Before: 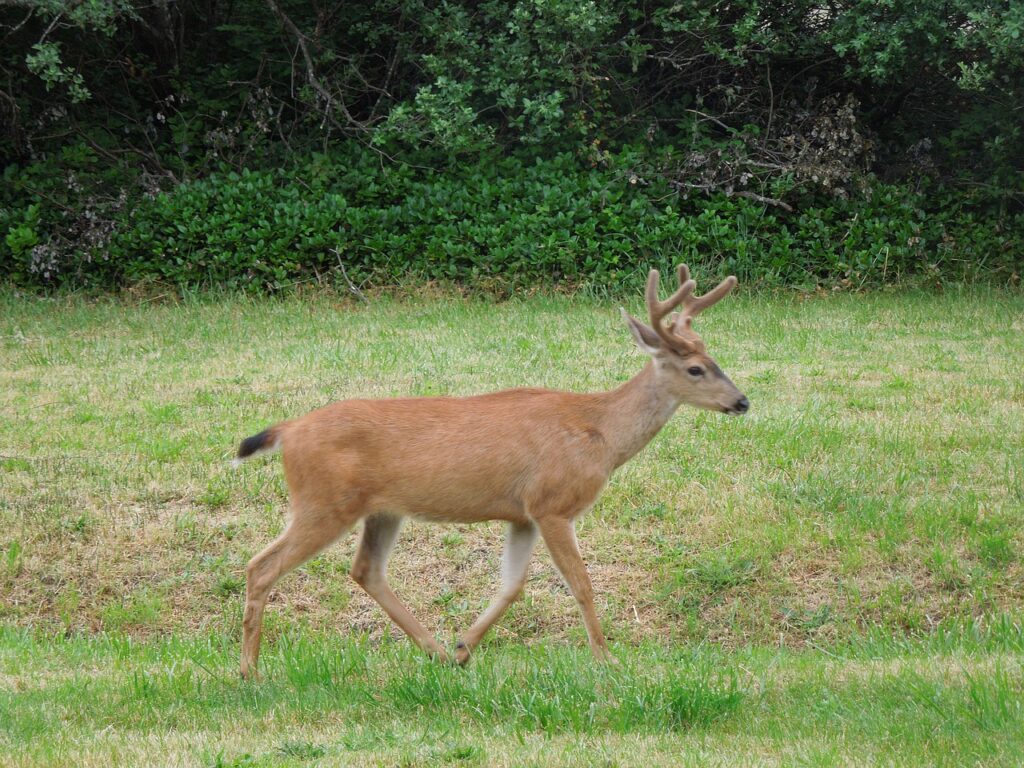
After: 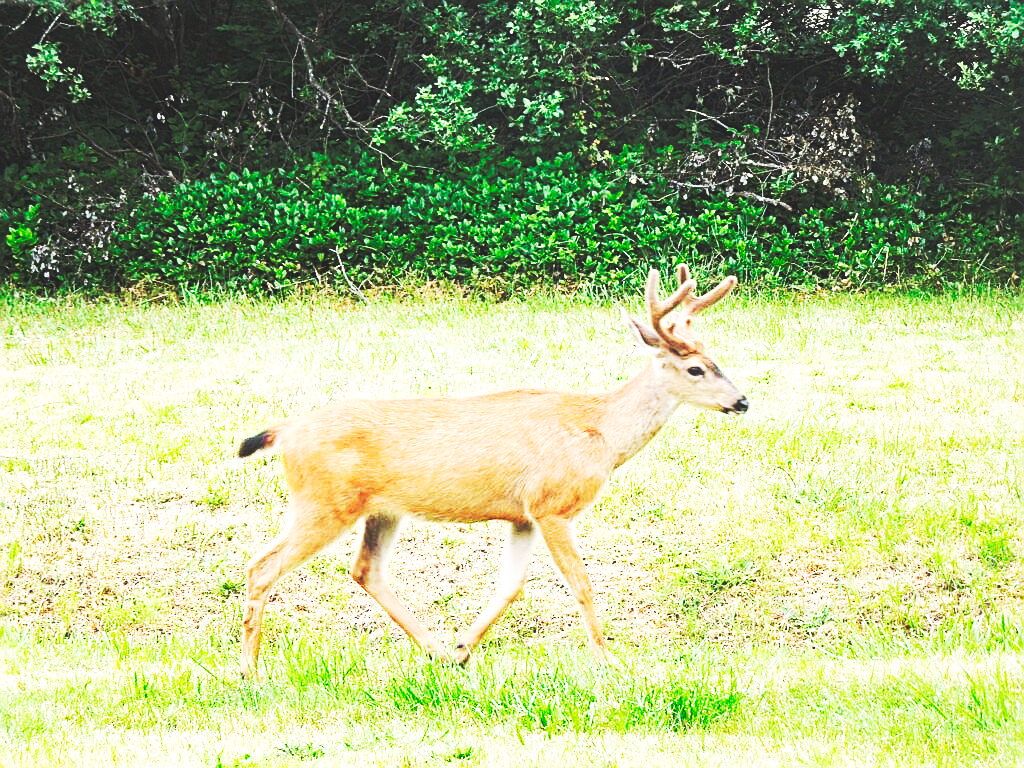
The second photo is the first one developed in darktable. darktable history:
sharpen: amount 0.6
exposure: exposure 0.493 EV, compensate highlight preservation false
base curve: curves: ch0 [(0, 0.015) (0.085, 0.116) (0.134, 0.298) (0.19, 0.545) (0.296, 0.764) (0.599, 0.982) (1, 1)], preserve colors none
